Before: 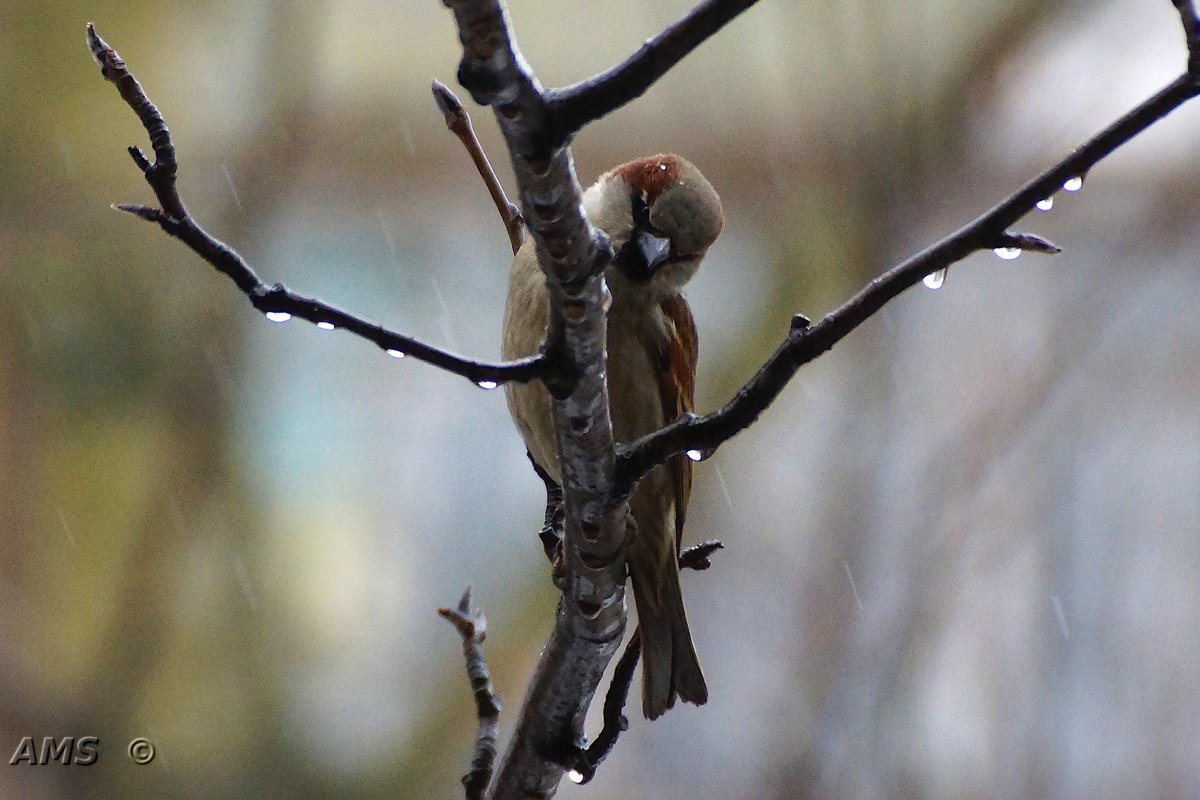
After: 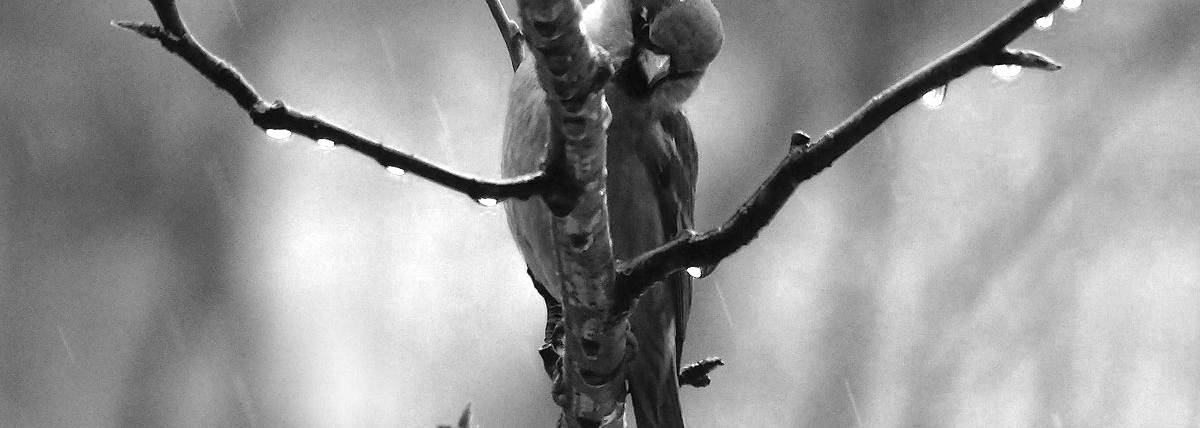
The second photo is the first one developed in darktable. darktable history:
color zones: curves: ch0 [(0, 0.613) (0.01, 0.613) (0.245, 0.448) (0.498, 0.529) (0.642, 0.665) (0.879, 0.777) (0.99, 0.613)]; ch1 [(0, 0) (0.143, 0) (0.286, 0) (0.429, 0) (0.571, 0) (0.714, 0) (0.857, 0)]
crop and rotate: top 23.024%, bottom 23.405%
exposure: black level correction 0, exposure 0.499 EV, compensate highlight preservation false
